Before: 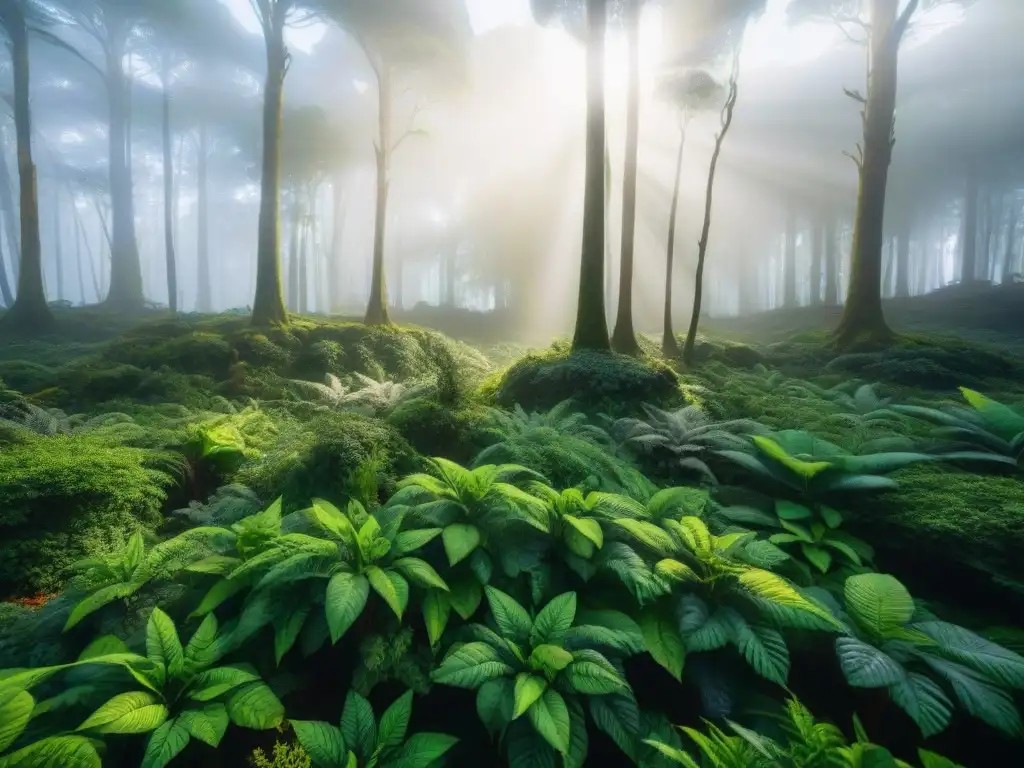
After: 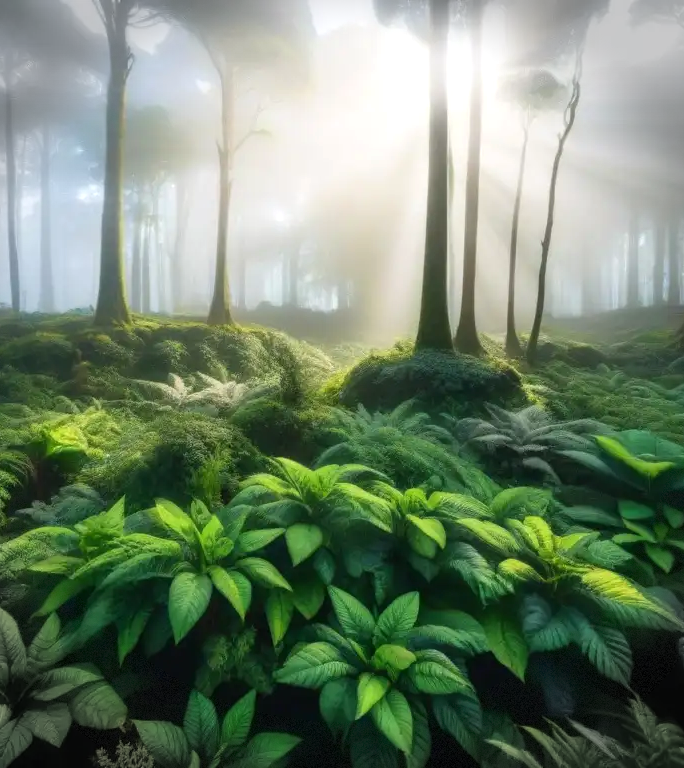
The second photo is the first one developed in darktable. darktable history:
vignetting: fall-off start 87.86%, fall-off radius 25.64%, brightness -0.439, saturation -0.689, dithering 8-bit output
crop: left 15.424%, right 17.73%
exposure: exposure 0.167 EV, compensate exposure bias true, compensate highlight preservation false
